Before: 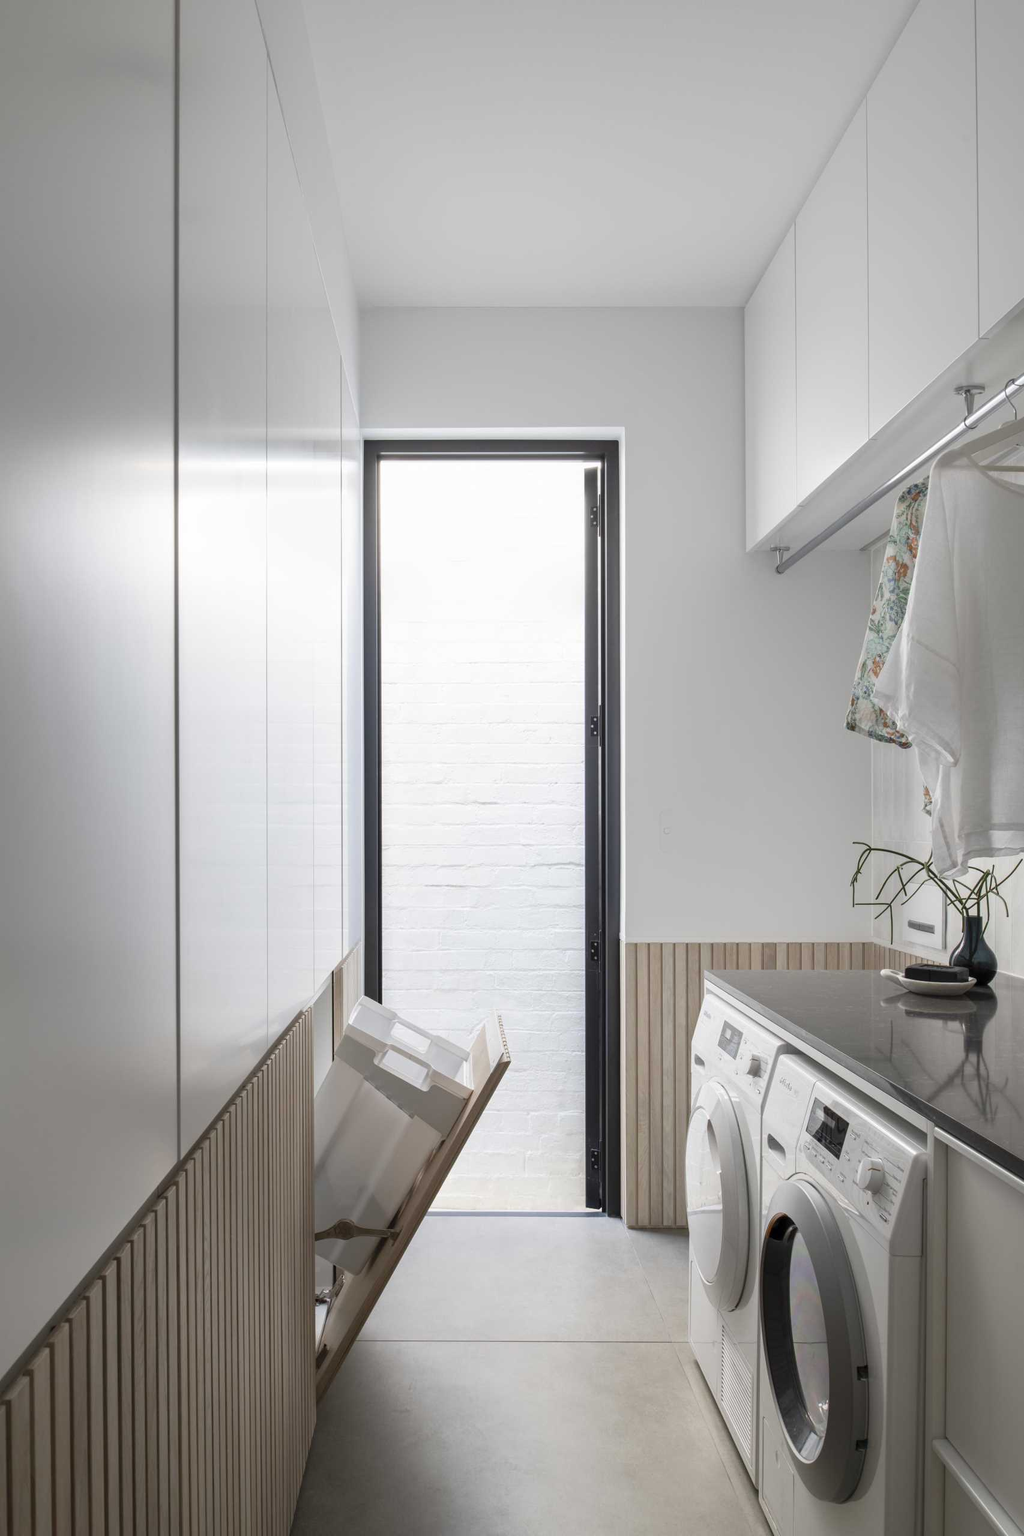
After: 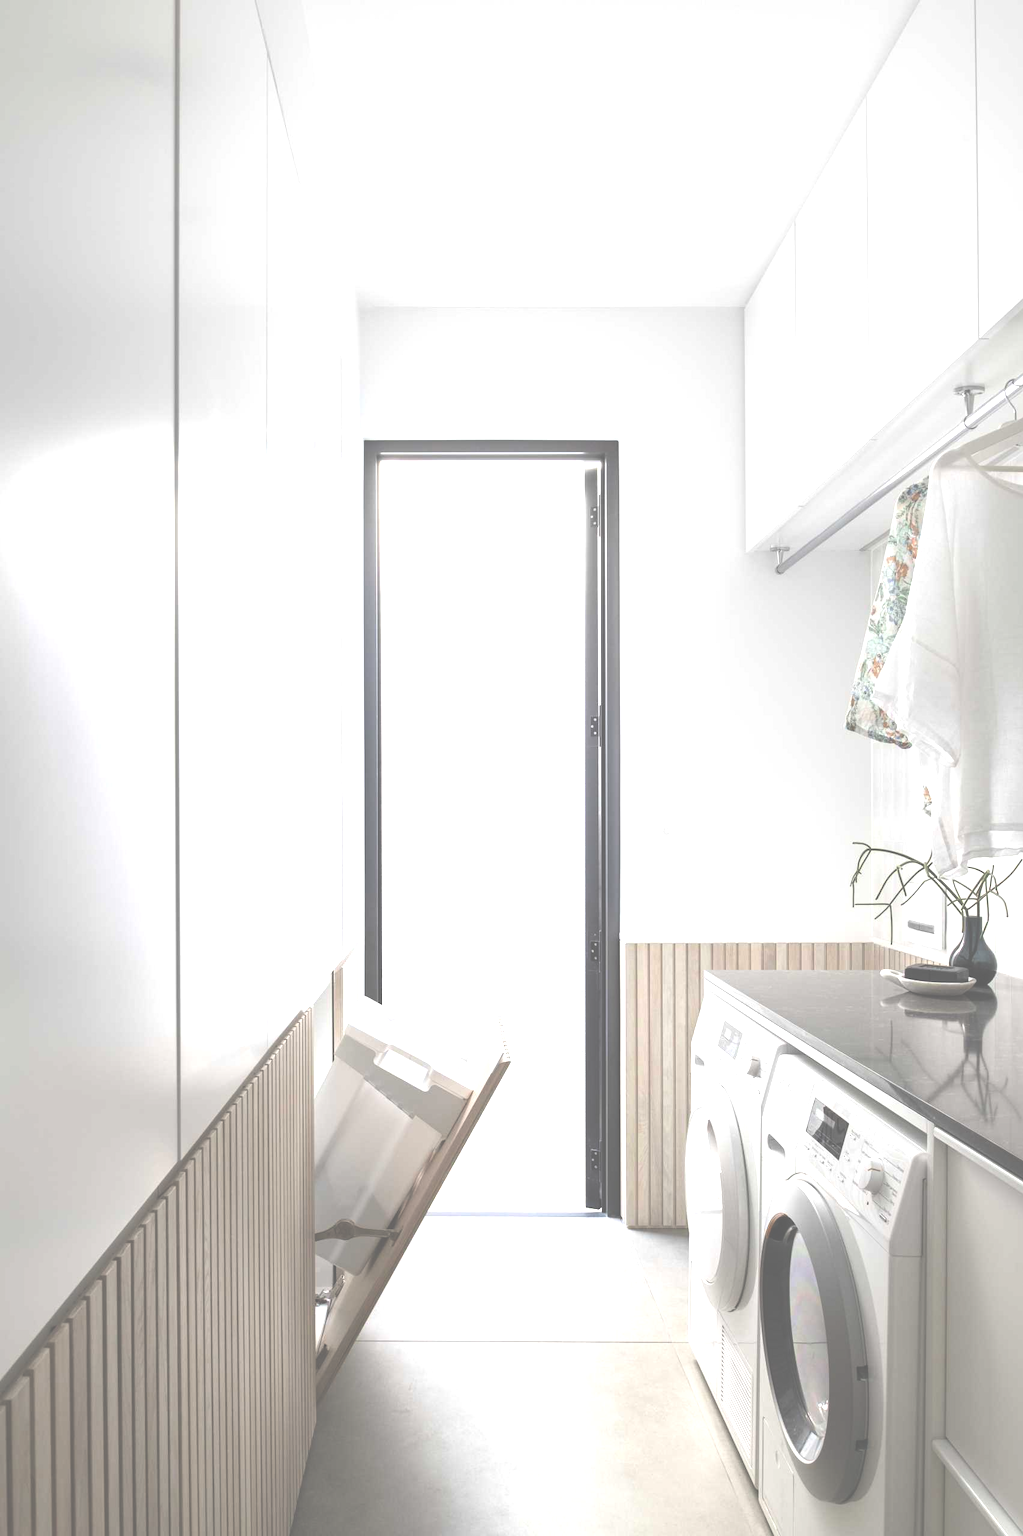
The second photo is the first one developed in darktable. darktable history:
filmic rgb: black relative exposure -12.01 EV, white relative exposure 2.82 EV, target black luminance 0%, hardness 8.09, latitude 71.2%, contrast 1.139, highlights saturation mix 11.32%, shadows ↔ highlights balance -0.392%
levels: levels [0, 0.43, 0.859]
exposure: black level correction -0.071, exposure 0.502 EV, compensate exposure bias true, compensate highlight preservation false
